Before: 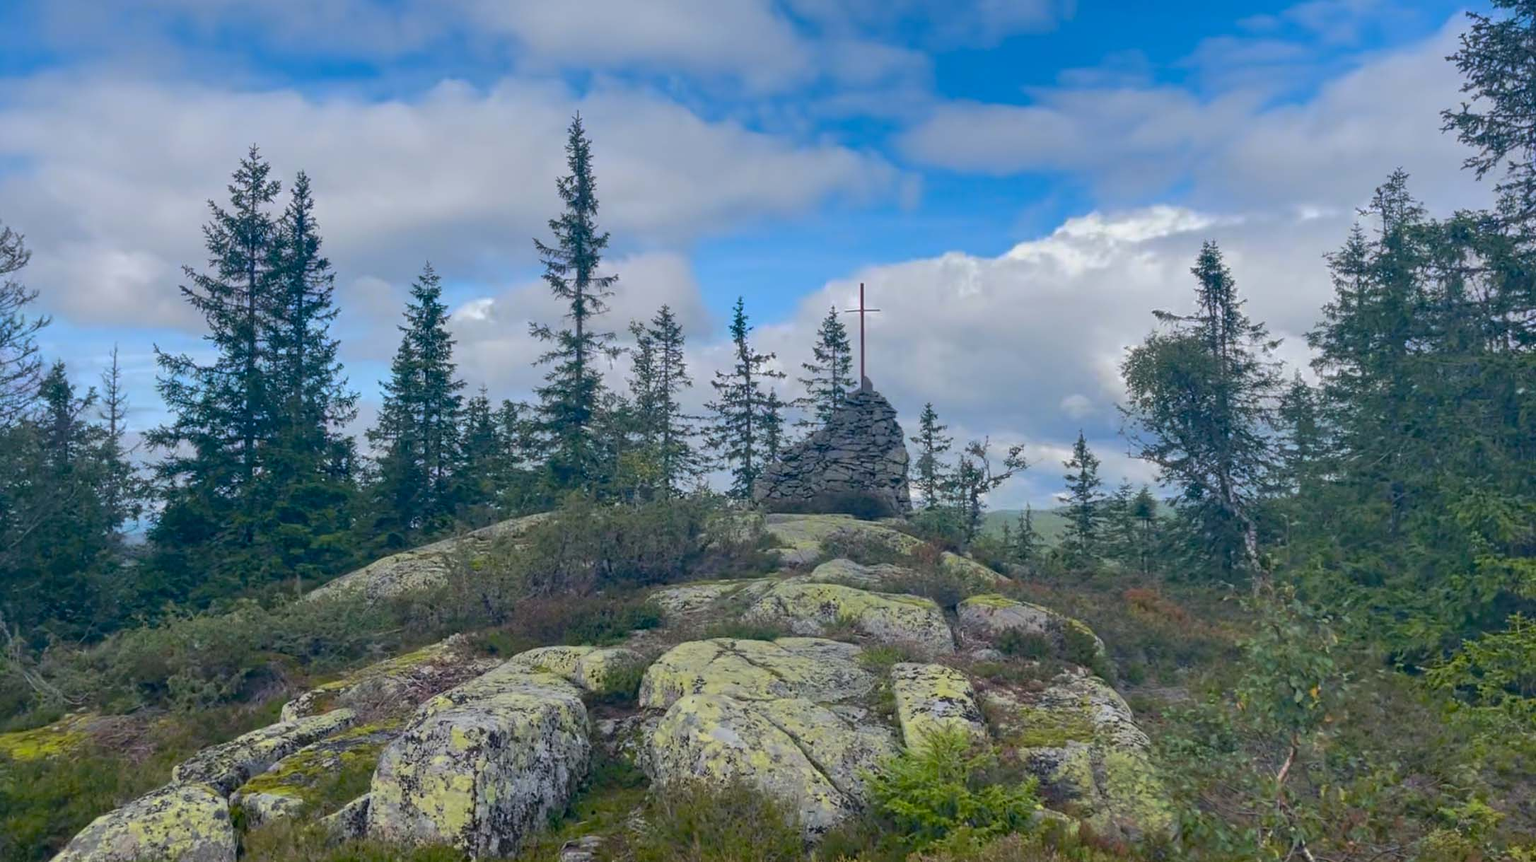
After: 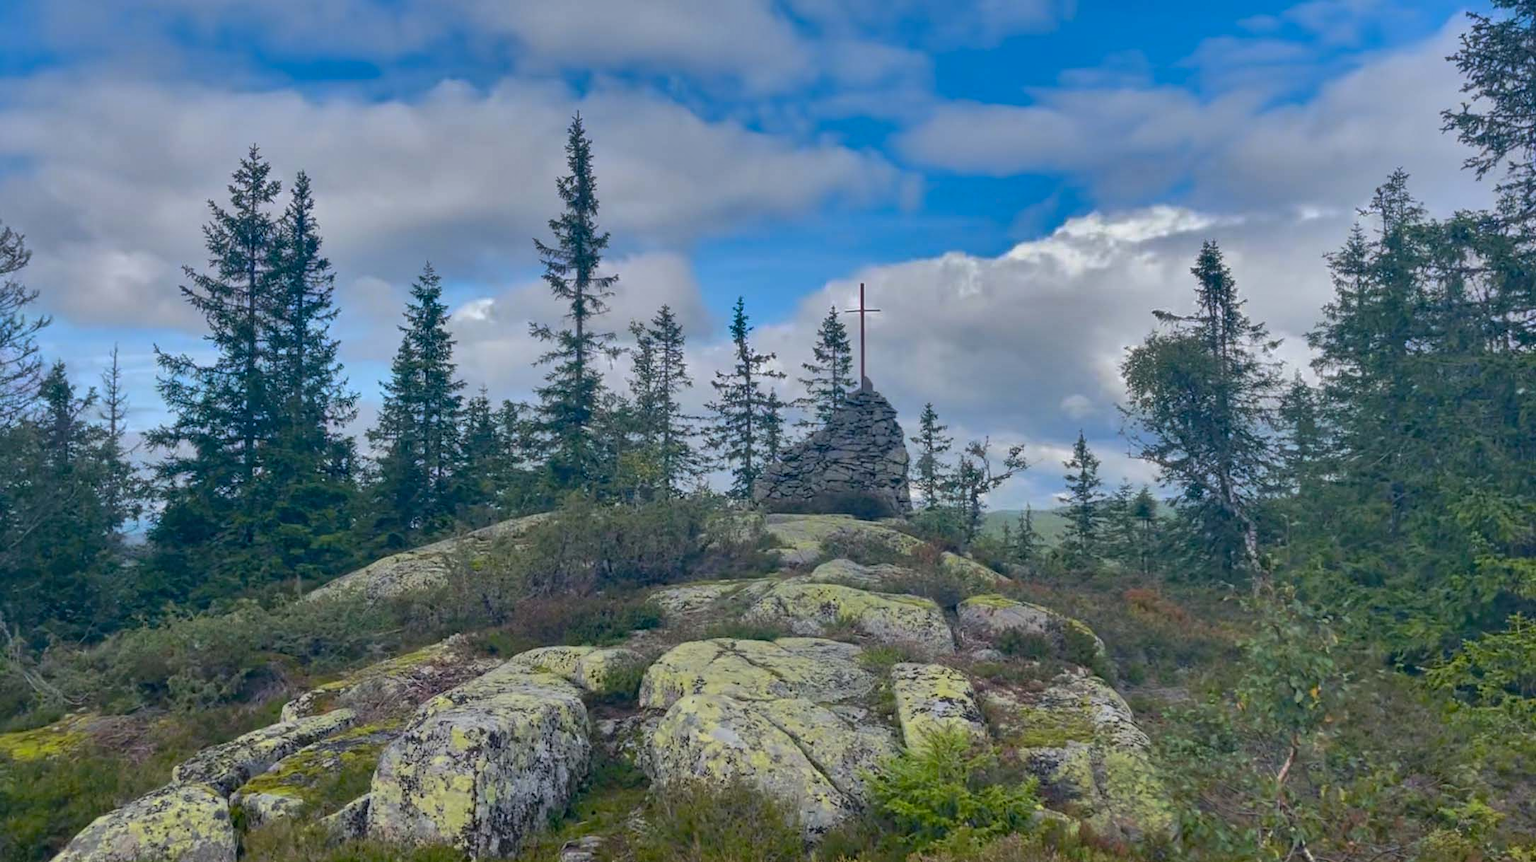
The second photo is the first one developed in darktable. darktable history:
shadows and highlights: shadows 20.75, highlights -82.3, soften with gaussian
